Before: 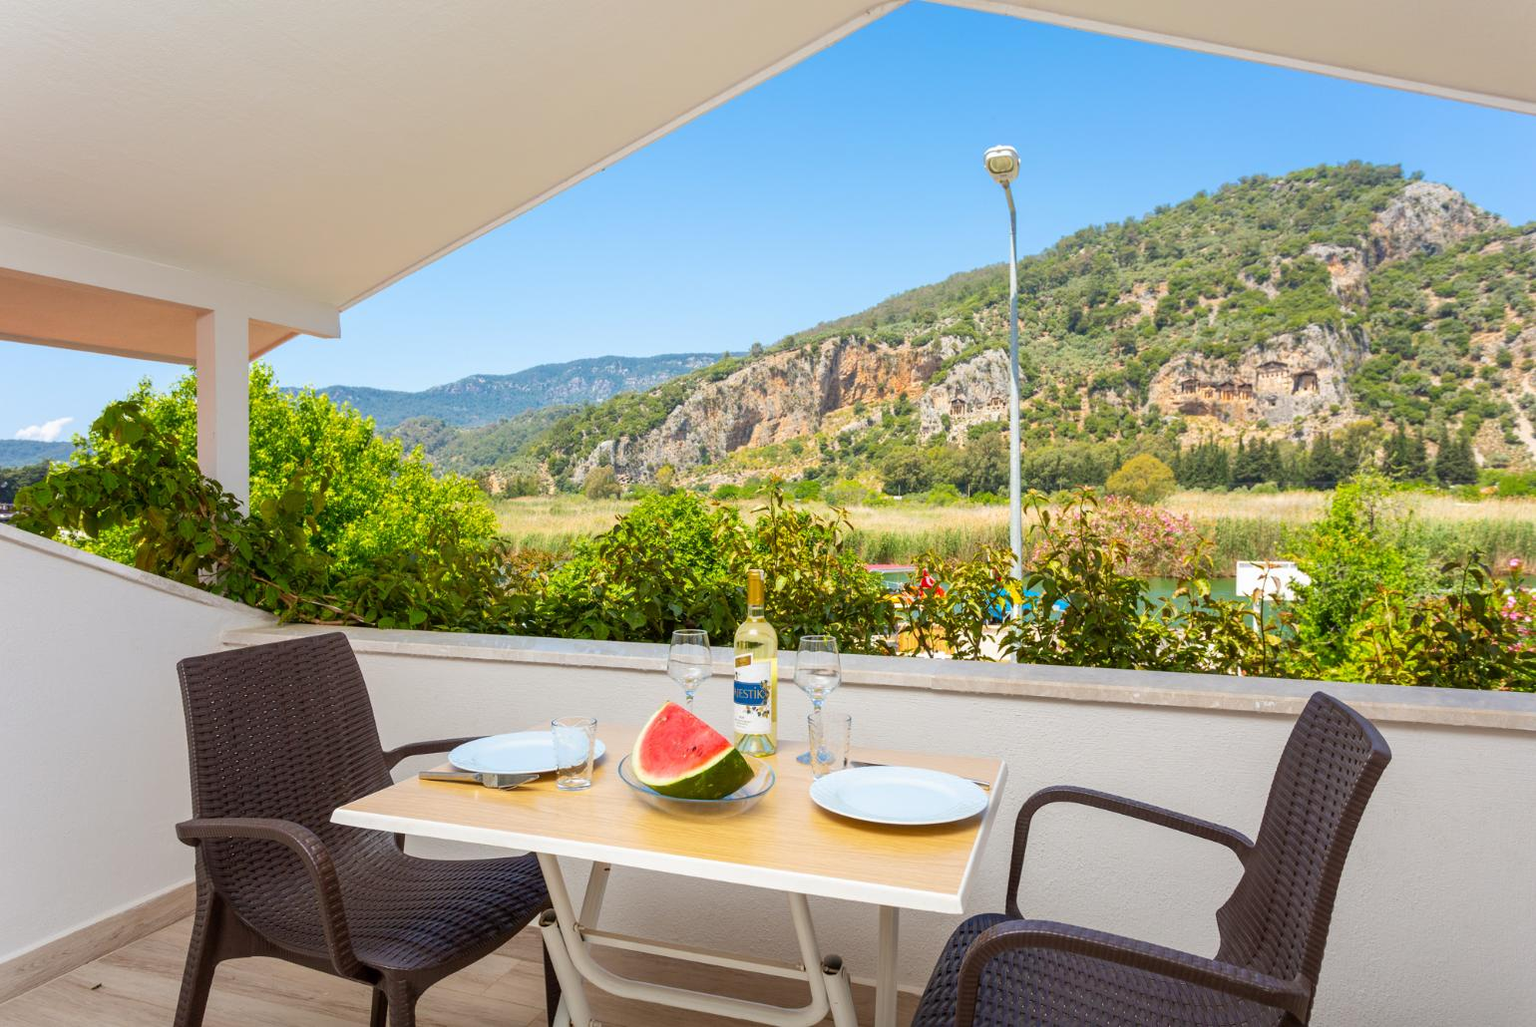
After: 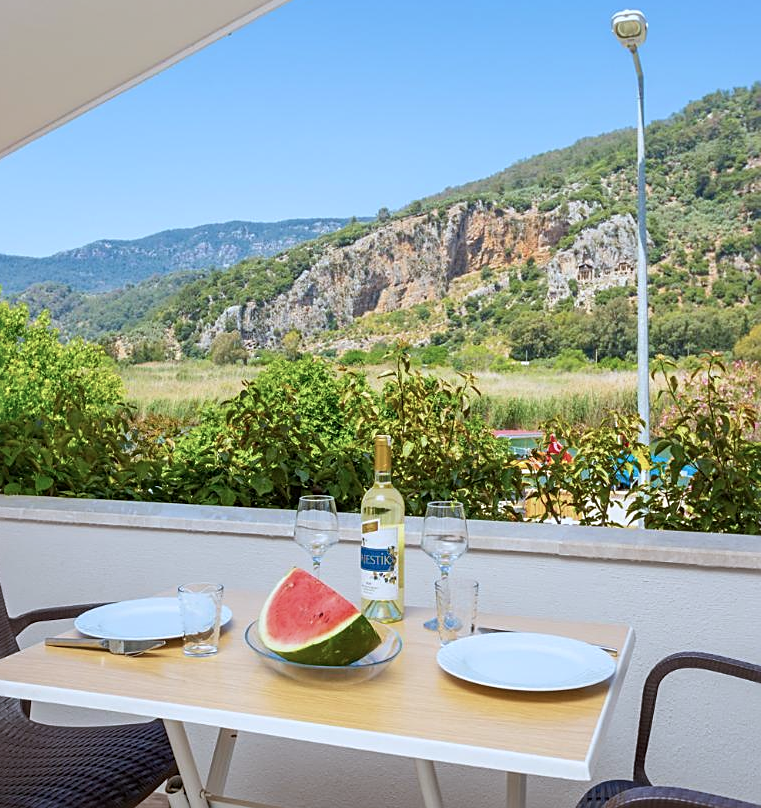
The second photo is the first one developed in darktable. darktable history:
color calibration: illuminant as shot in camera, x 0.369, y 0.376, temperature 4328.46 K, gamut compression 3
crop and rotate: angle 0.02°, left 24.353%, top 13.219%, right 26.156%, bottom 8.224%
sharpen: on, module defaults
exposure: exposure -0.153 EV, compensate highlight preservation false
